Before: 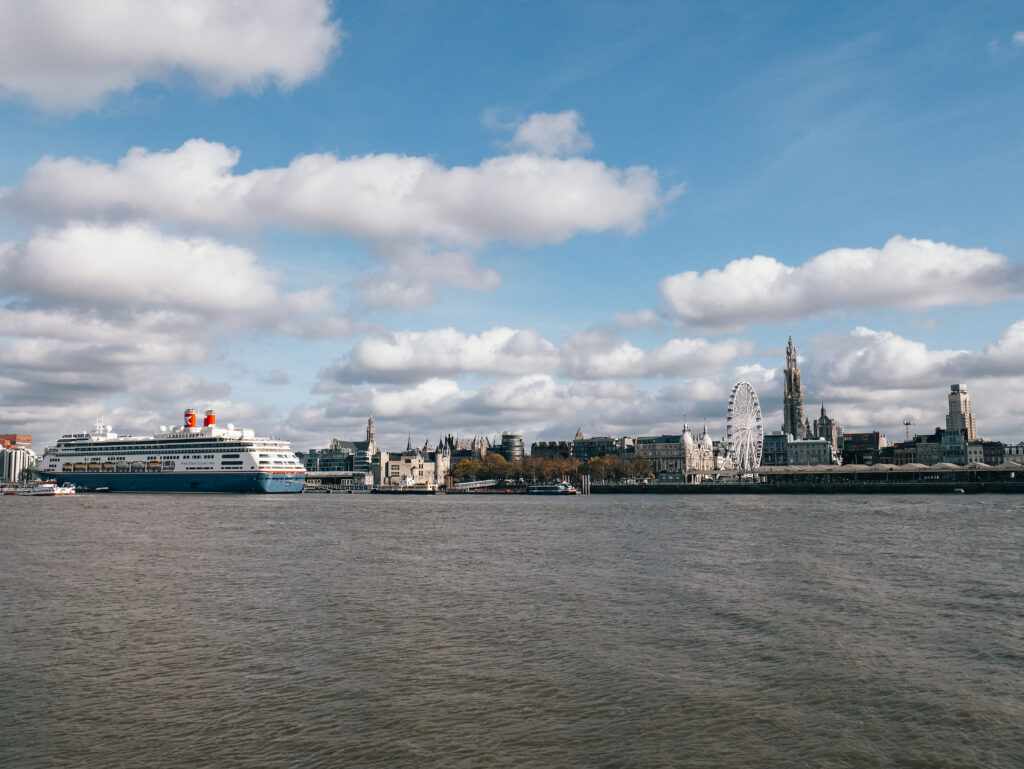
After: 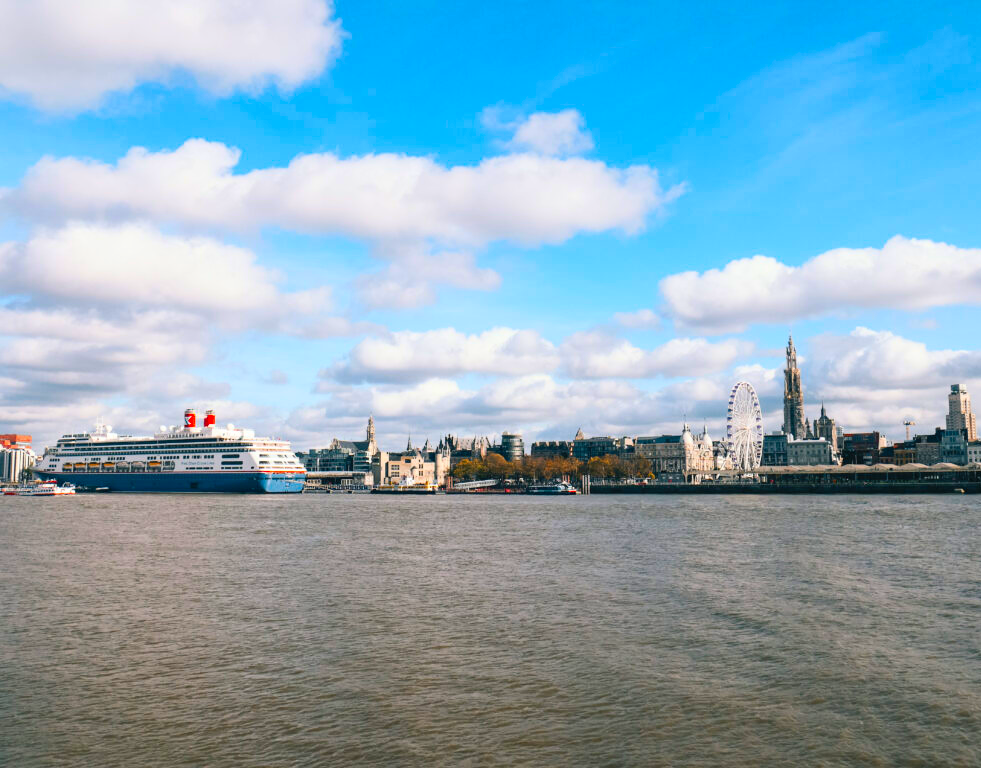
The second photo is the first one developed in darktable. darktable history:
crop: right 4.126%, bottom 0.031%
contrast brightness saturation: contrast 0.2, brightness 0.2, saturation 0.8
